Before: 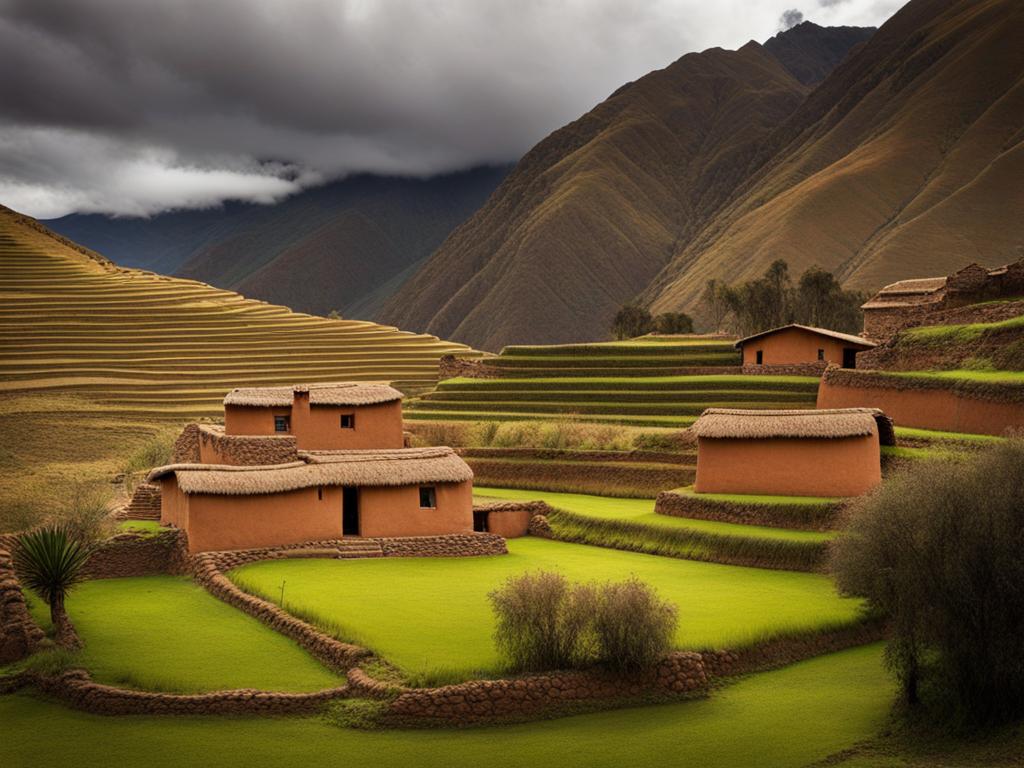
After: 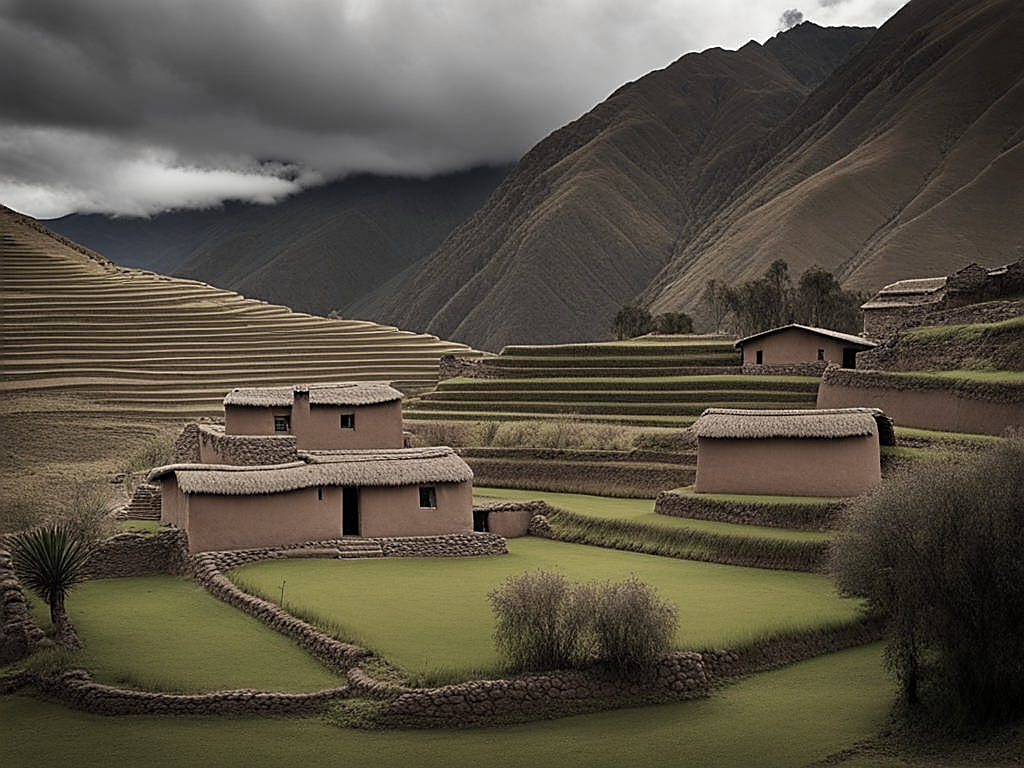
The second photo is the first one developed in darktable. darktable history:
color zones: curves: ch0 [(0, 0.487) (0.241, 0.395) (0.434, 0.373) (0.658, 0.412) (0.838, 0.487)]; ch1 [(0, 0) (0.053, 0.053) (0.211, 0.202) (0.579, 0.259) (0.781, 0.241)]
sharpen: radius 1.4, amount 1.25, threshold 0.7
